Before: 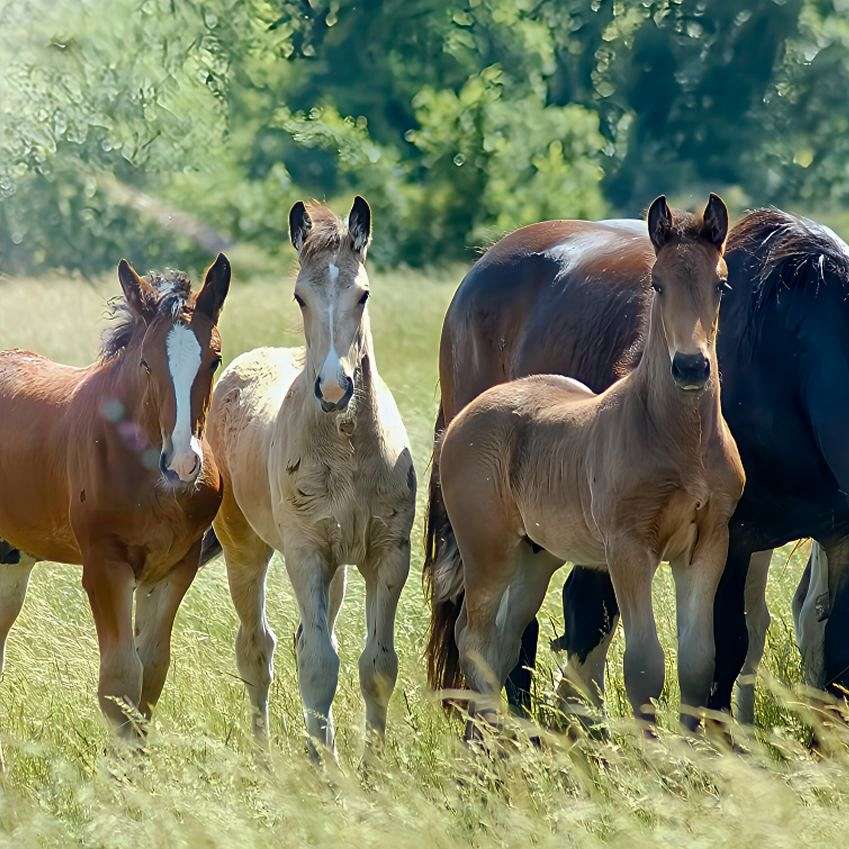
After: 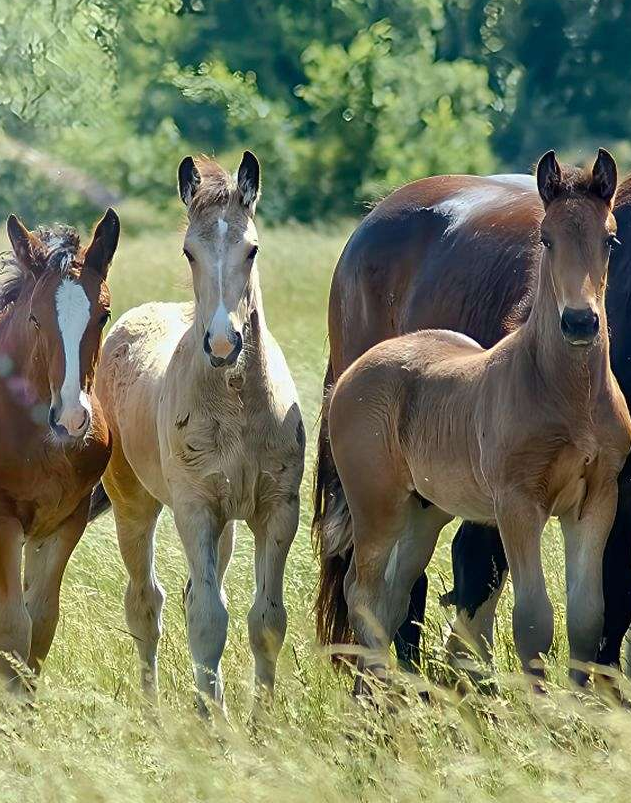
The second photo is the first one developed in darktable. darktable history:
crop and rotate: left 13.116%, top 5.4%, right 12.524%
